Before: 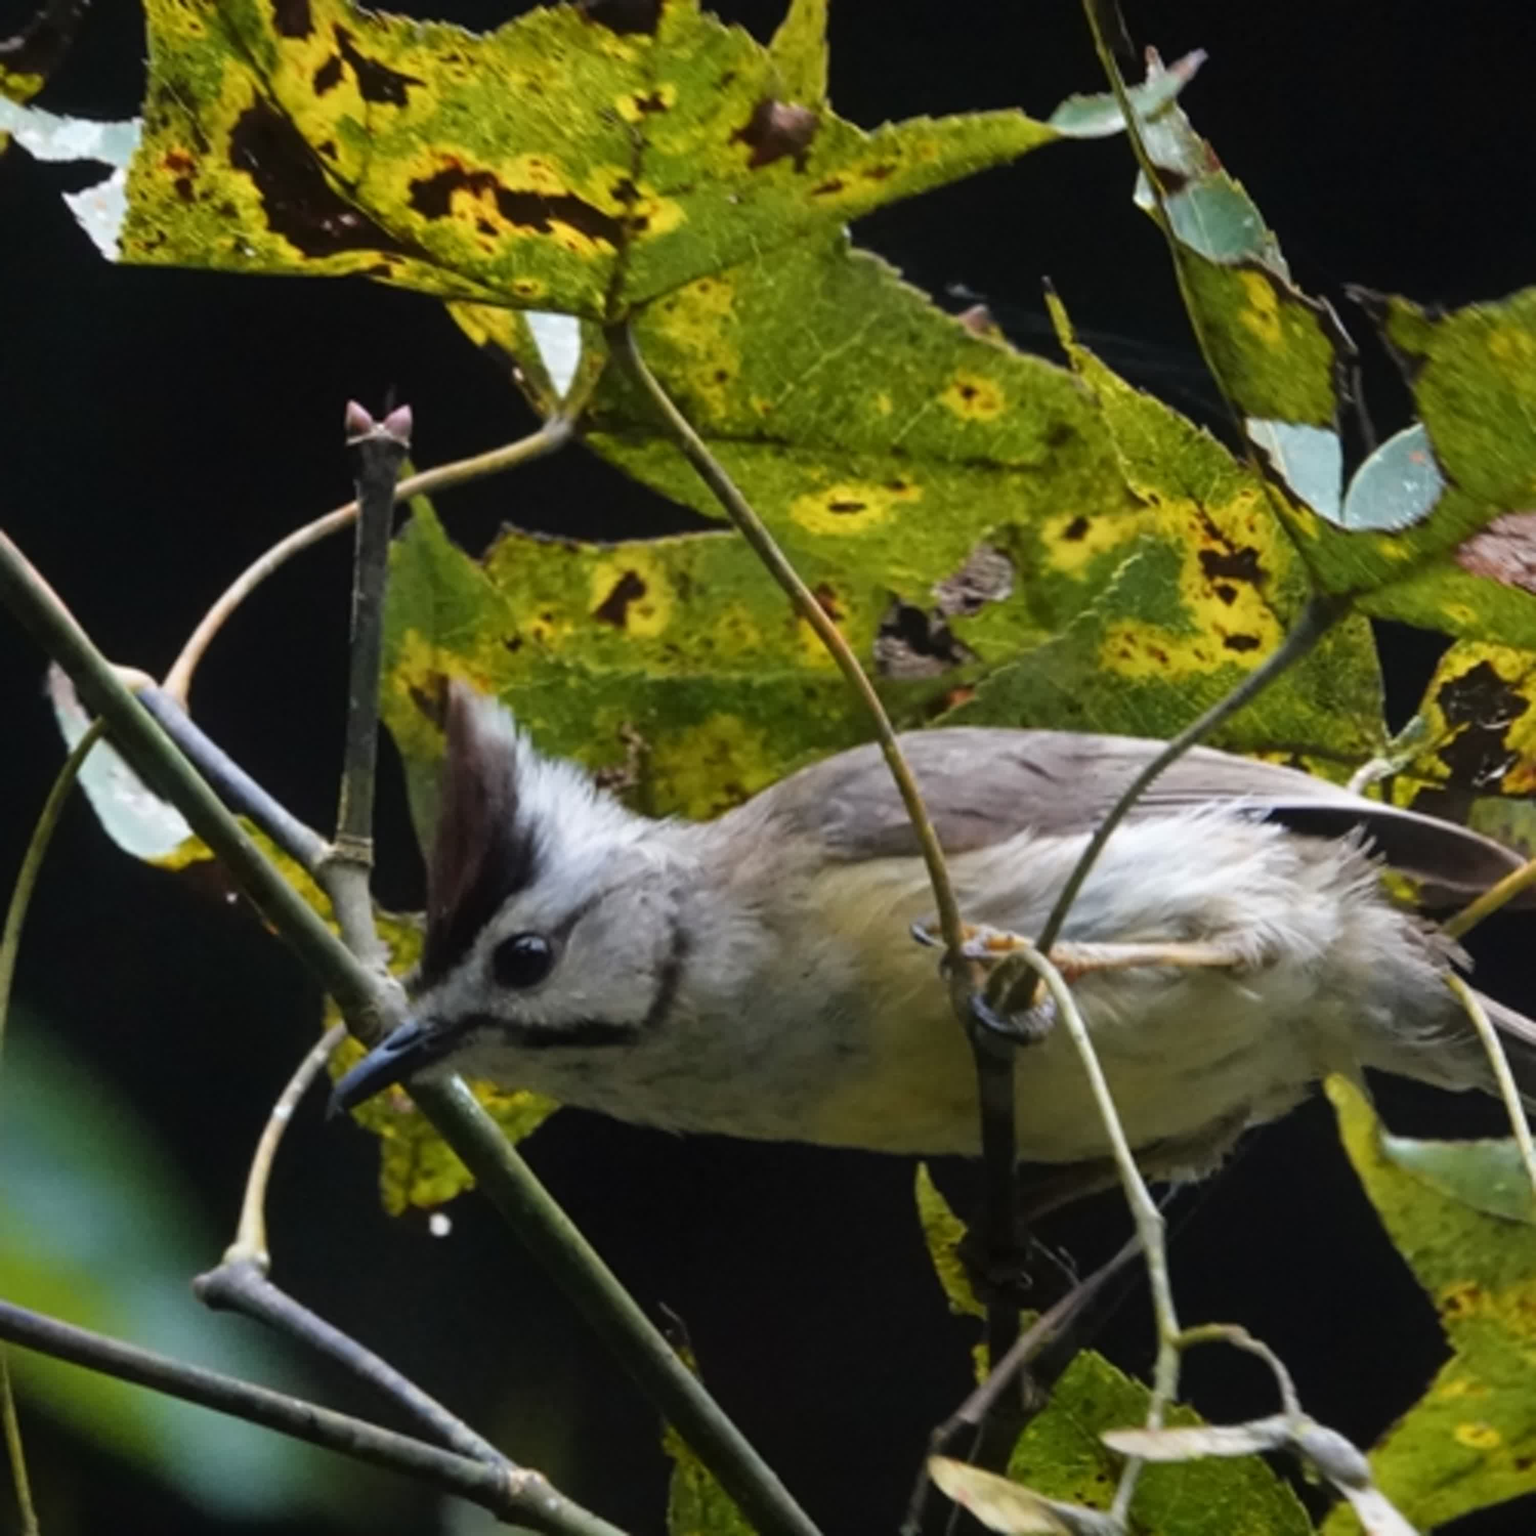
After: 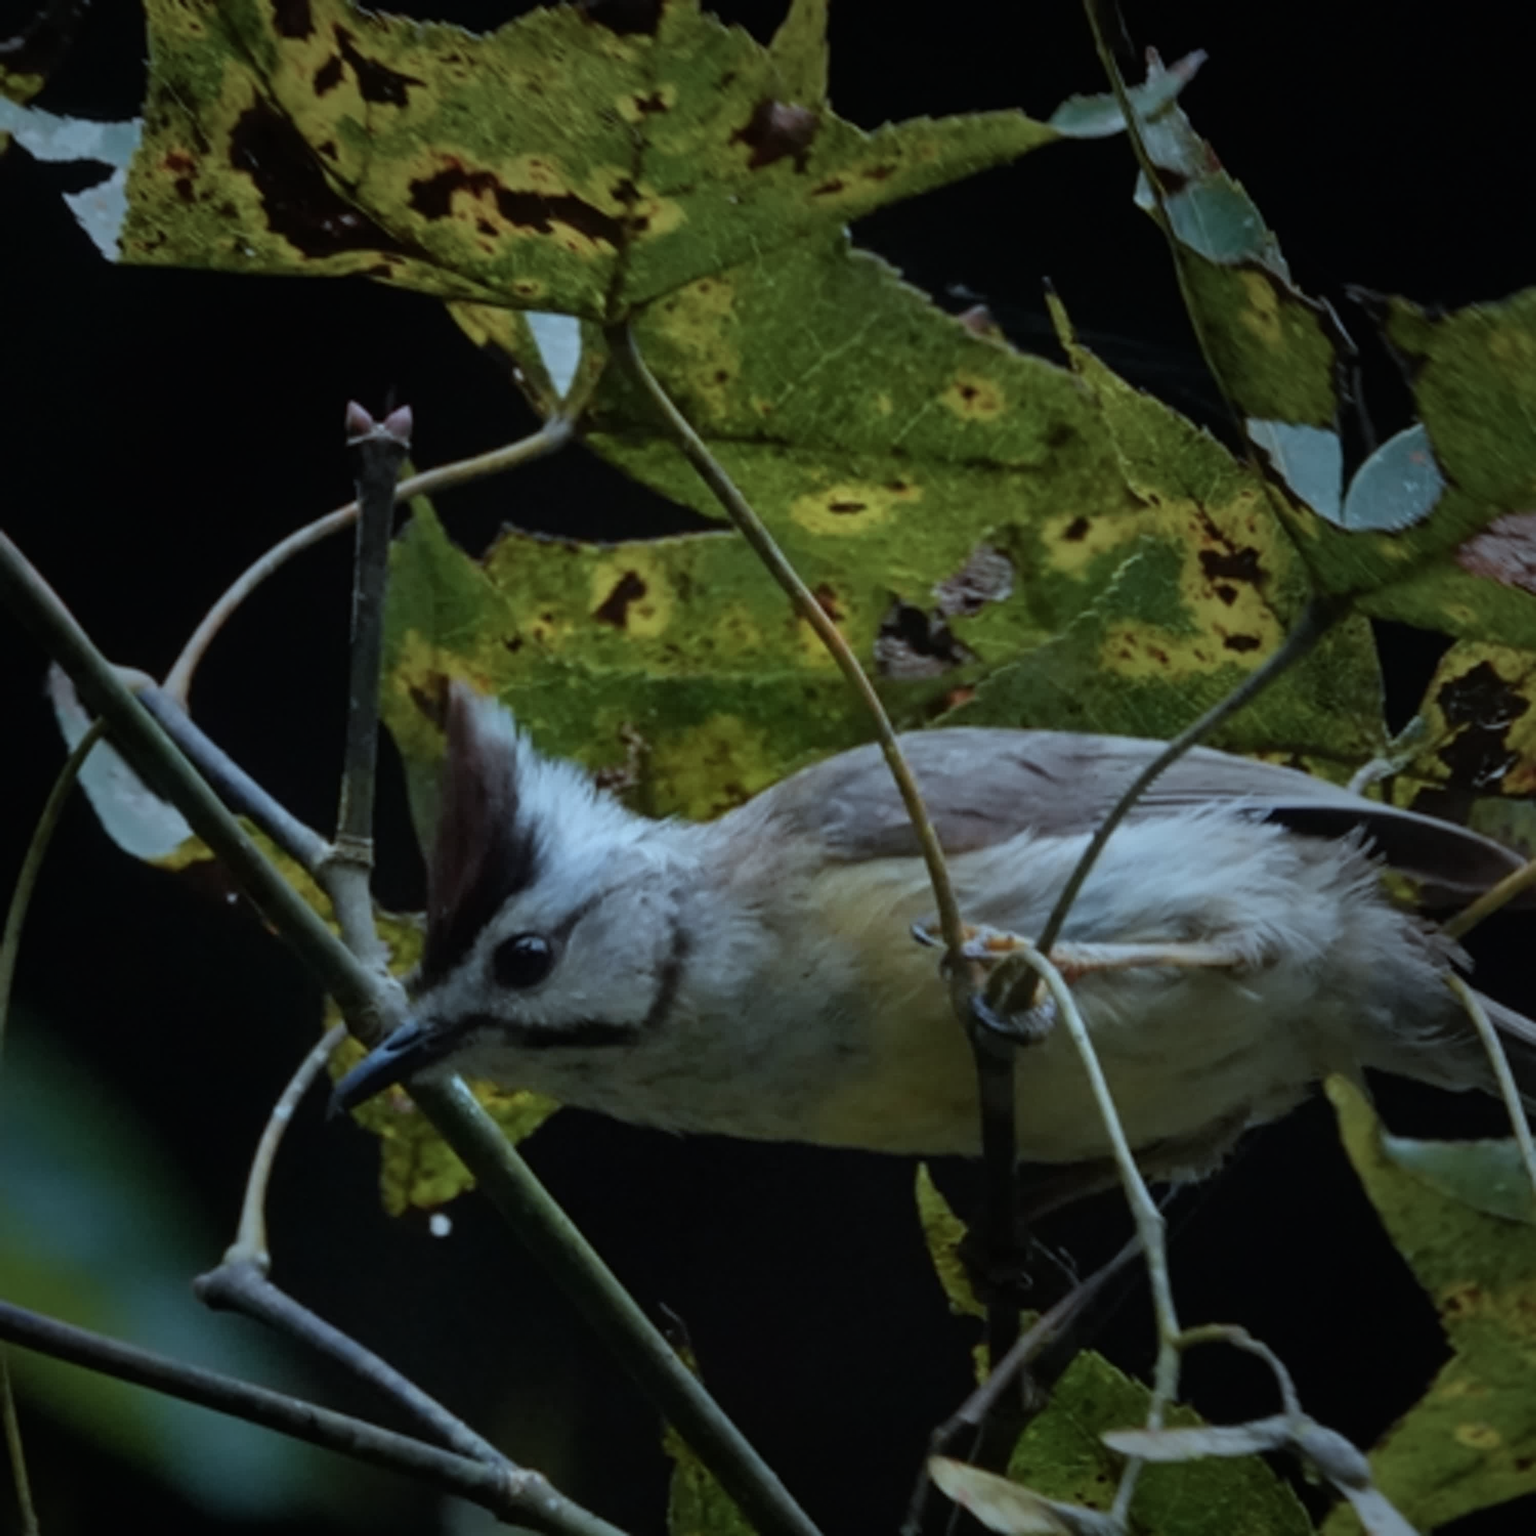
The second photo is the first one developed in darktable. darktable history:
contrast equalizer: octaves 7, y [[0.5, 0.488, 0.462, 0.461, 0.491, 0.5], [0.5 ×6], [0.5 ×6], [0 ×6], [0 ×6]], mix -0.187
exposure: exposure -0.49 EV, compensate highlight preservation false
vignetting: fall-off start 16.69%, fall-off radius 99.13%, brightness -0.583, saturation -0.129, center (-0.029, 0.241), width/height ratio 0.722
sharpen: radius 1.311, amount 0.291, threshold 0.165
color correction: highlights a* -10.66, highlights b* -18.96
